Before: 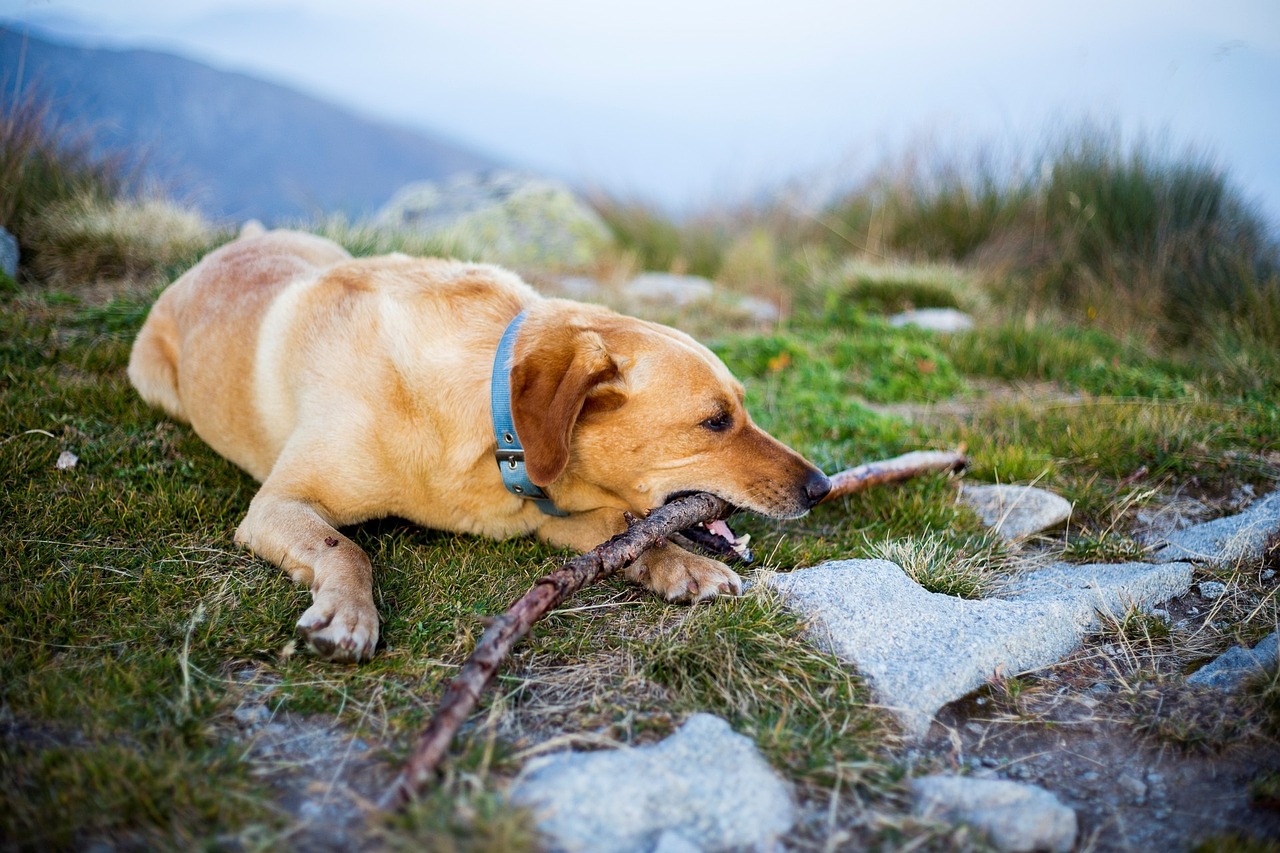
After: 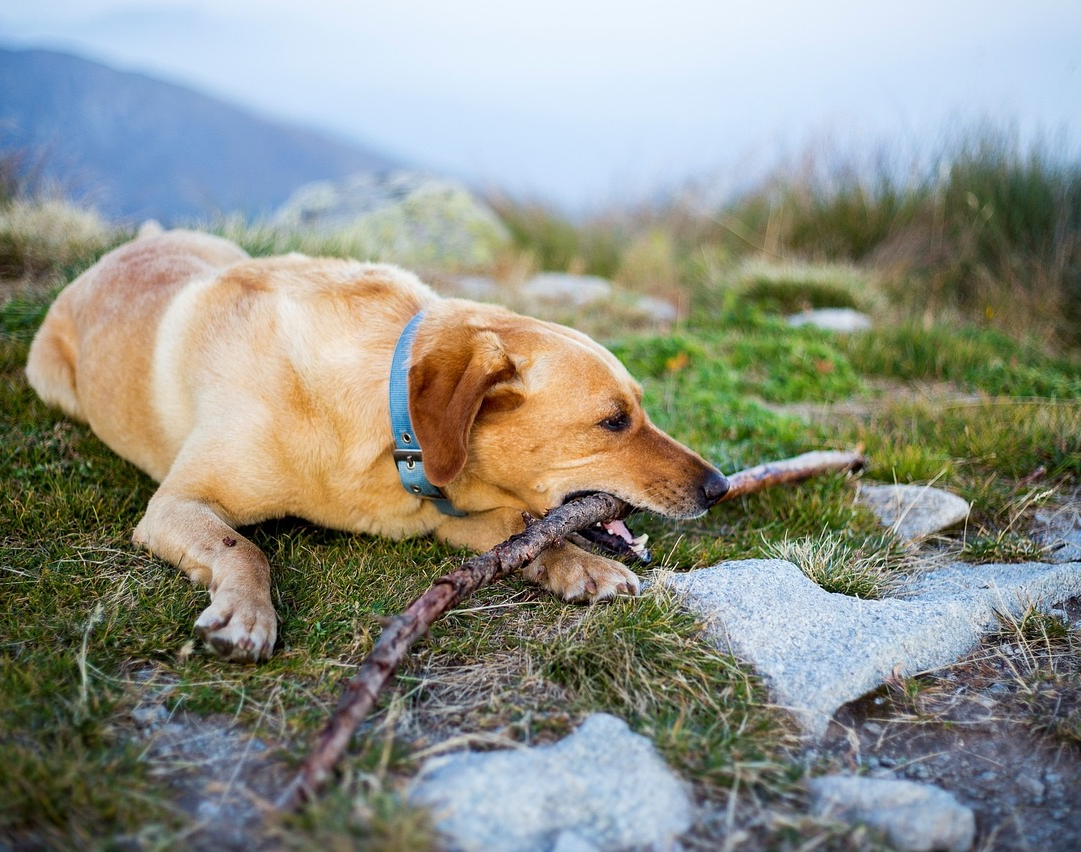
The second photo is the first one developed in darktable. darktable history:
crop: left 7.996%, right 7.509%
